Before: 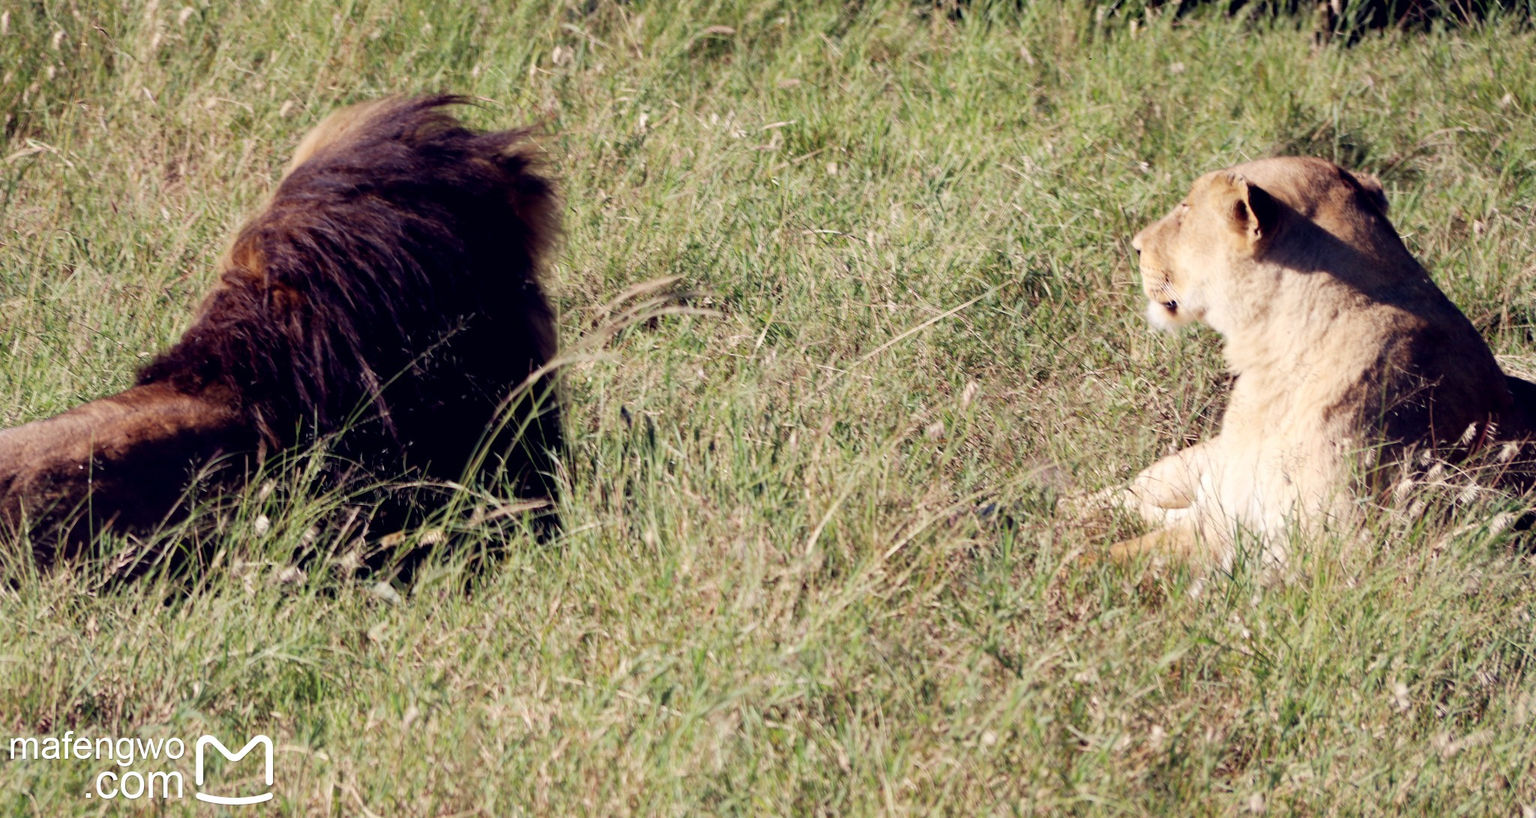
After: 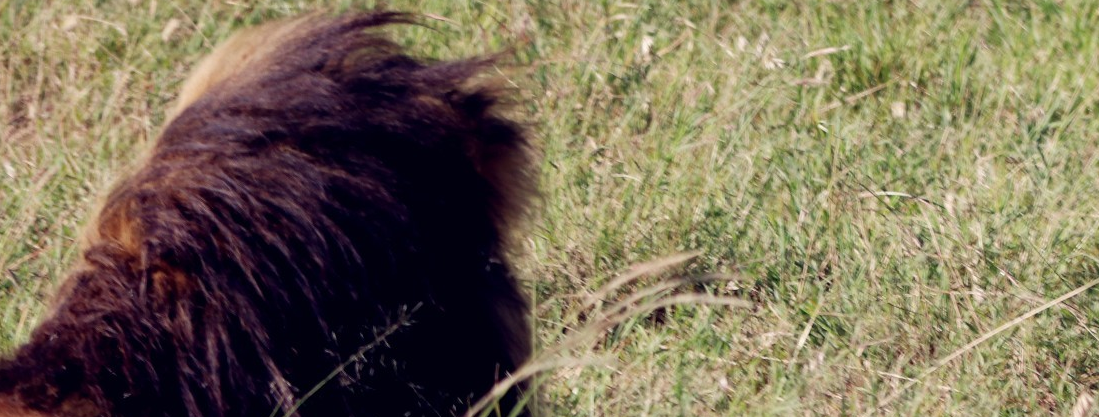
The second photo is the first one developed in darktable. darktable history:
crop: left 10.32%, top 10.555%, right 35.992%, bottom 51.138%
exposure: compensate exposure bias true, compensate highlight preservation false
